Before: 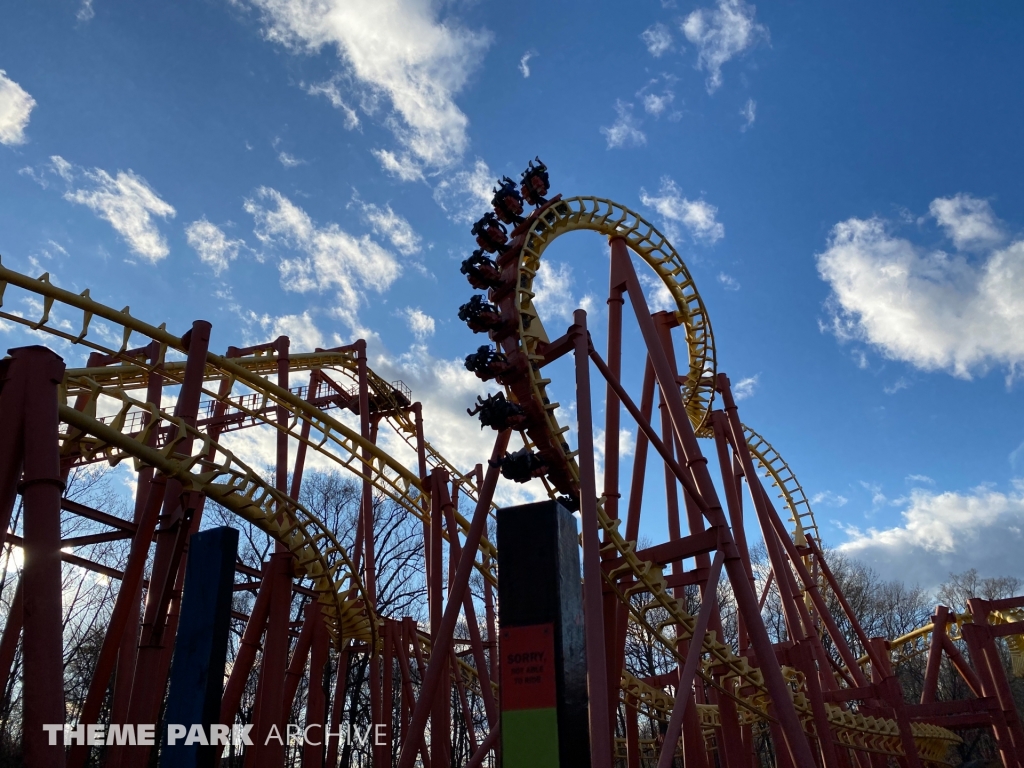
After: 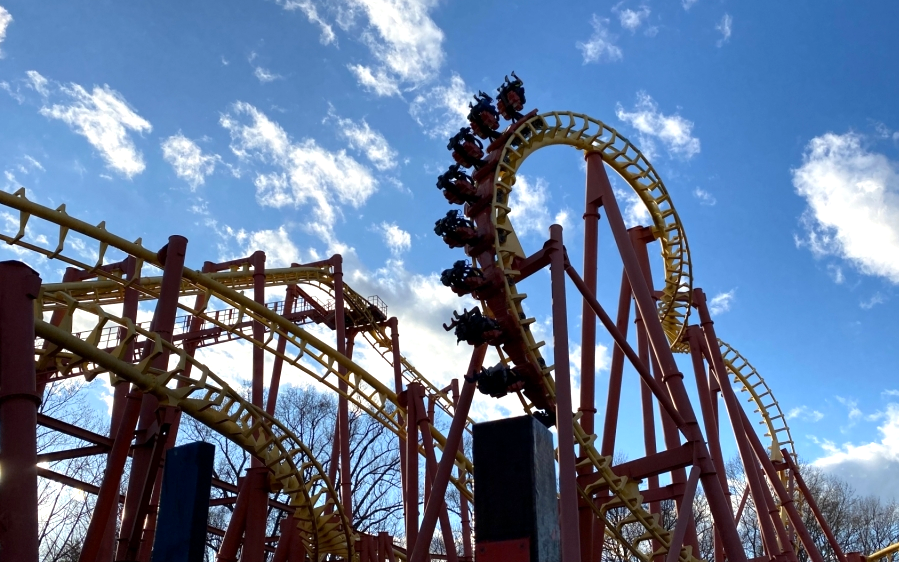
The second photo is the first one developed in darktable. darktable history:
crop and rotate: left 2.43%, top 11.115%, right 9.762%, bottom 15.701%
exposure: black level correction 0.001, exposure 0.5 EV, compensate exposure bias true, compensate highlight preservation false
